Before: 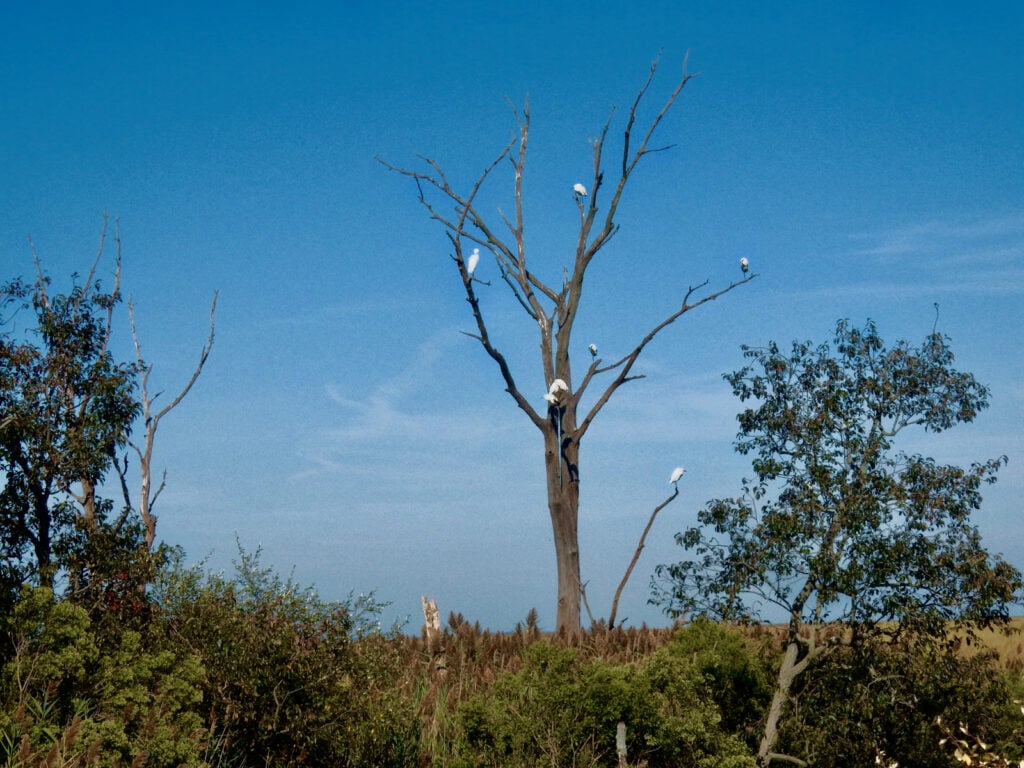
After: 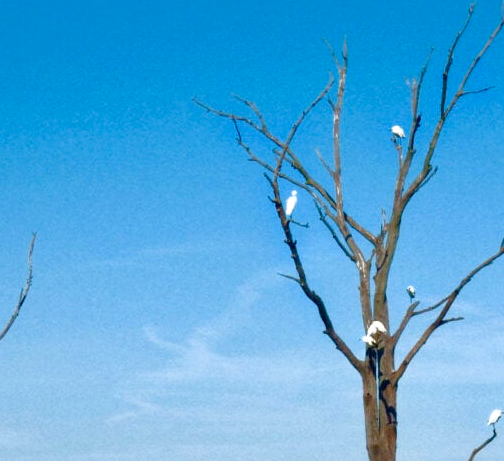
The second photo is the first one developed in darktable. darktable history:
crop: left 17.835%, top 7.675%, right 32.881%, bottom 32.213%
exposure: black level correction -0.002, exposure 0.54 EV, compensate highlight preservation false
color balance rgb: perceptual saturation grading › global saturation 20%, perceptual saturation grading › highlights -25%, perceptual saturation grading › shadows 50%
